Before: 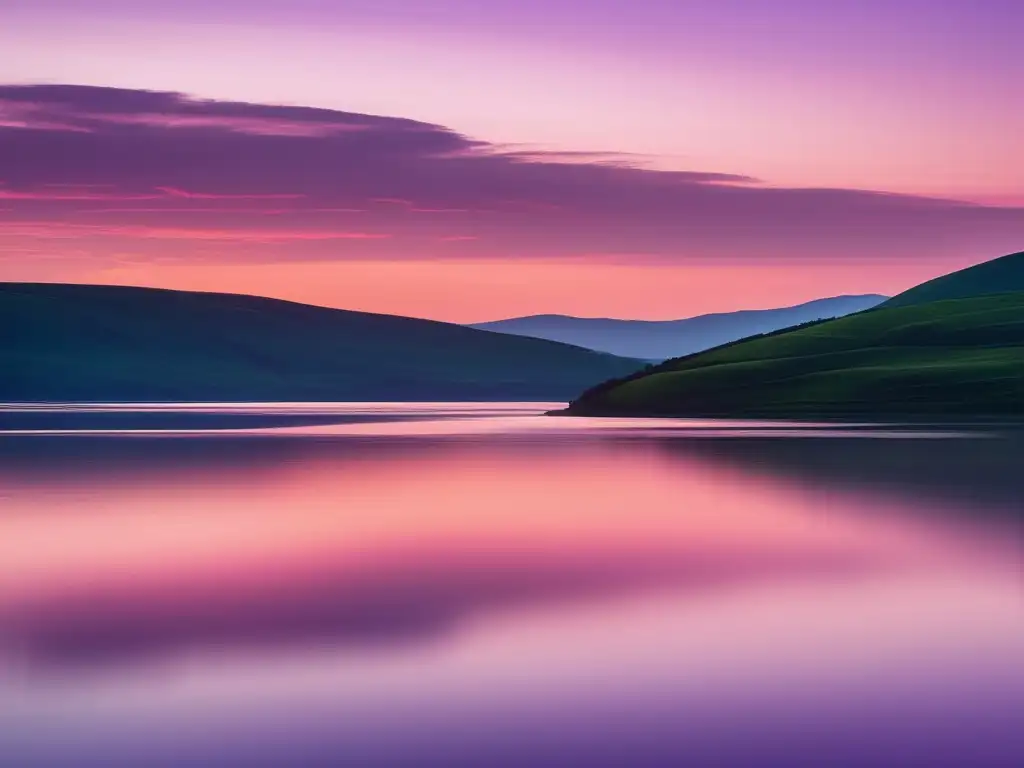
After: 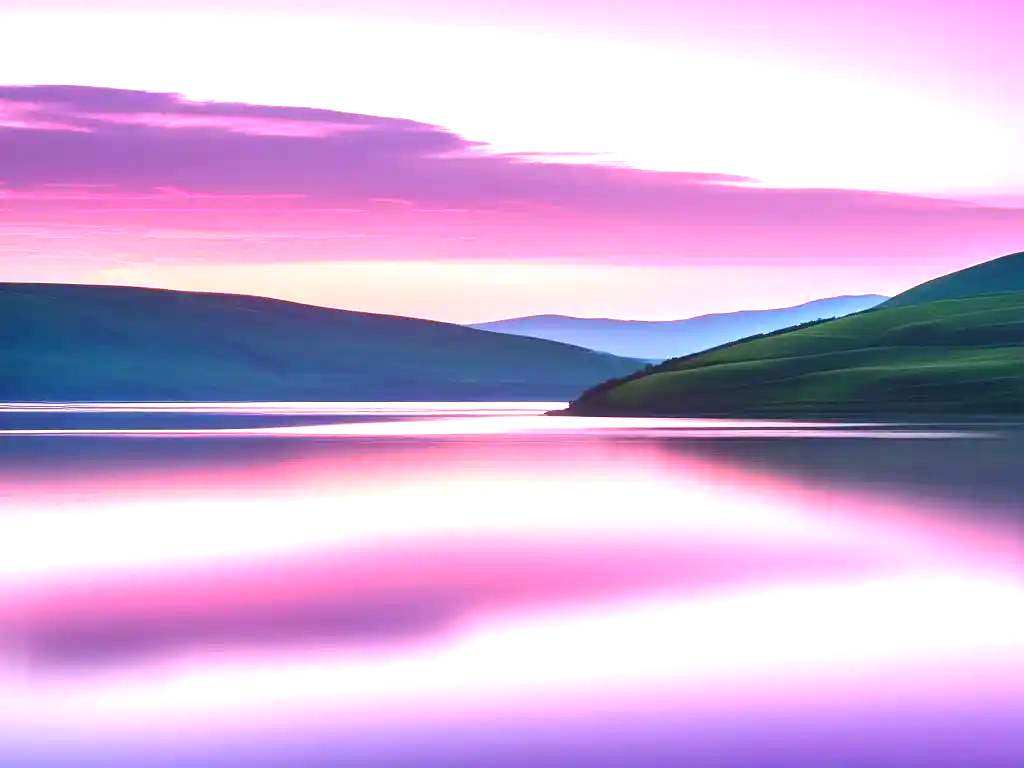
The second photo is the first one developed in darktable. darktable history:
exposure: black level correction 0, exposure 1.742 EV, compensate highlight preservation false
